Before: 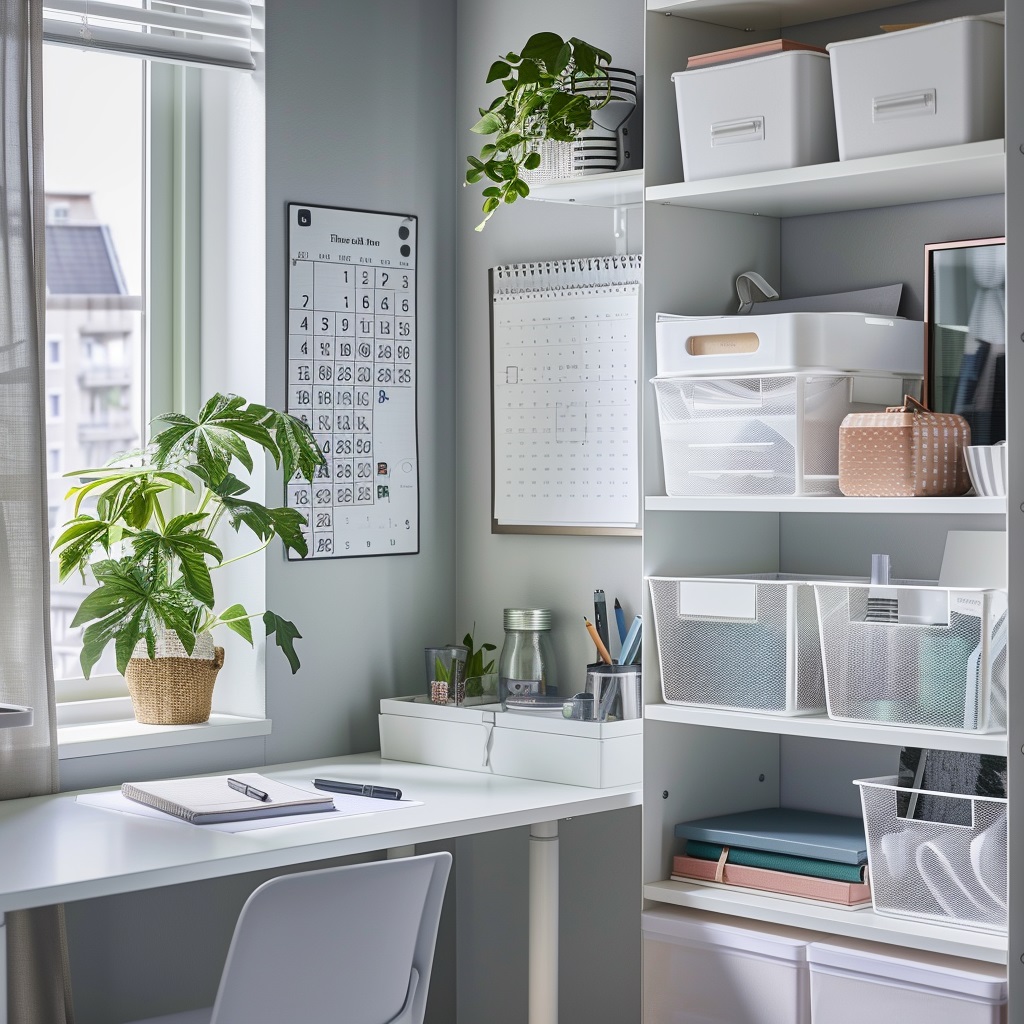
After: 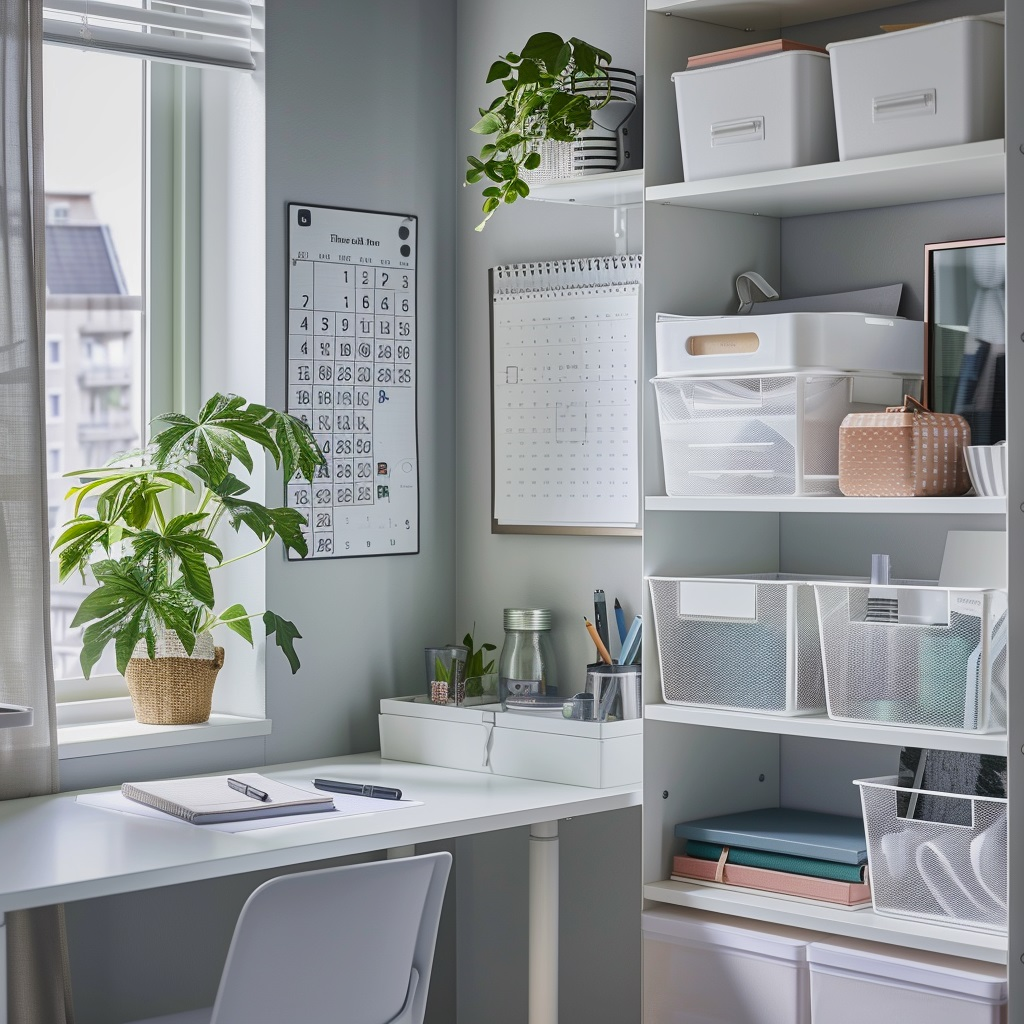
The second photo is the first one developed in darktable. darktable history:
shadows and highlights: shadows 25.87, white point adjustment -3.13, highlights -29.96
